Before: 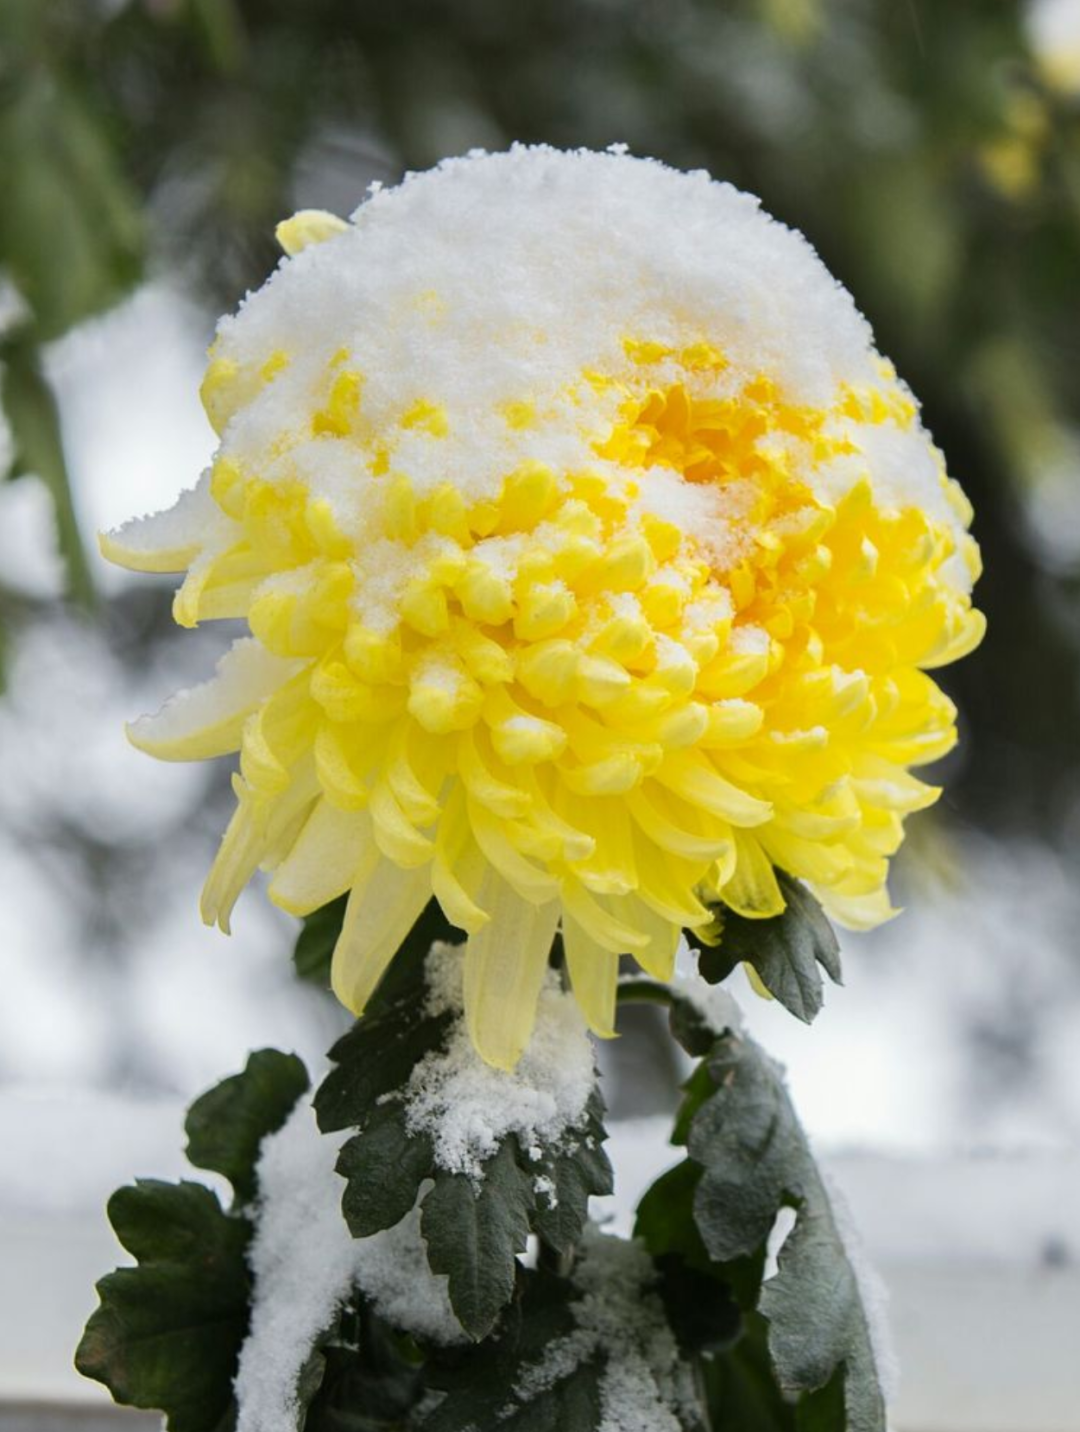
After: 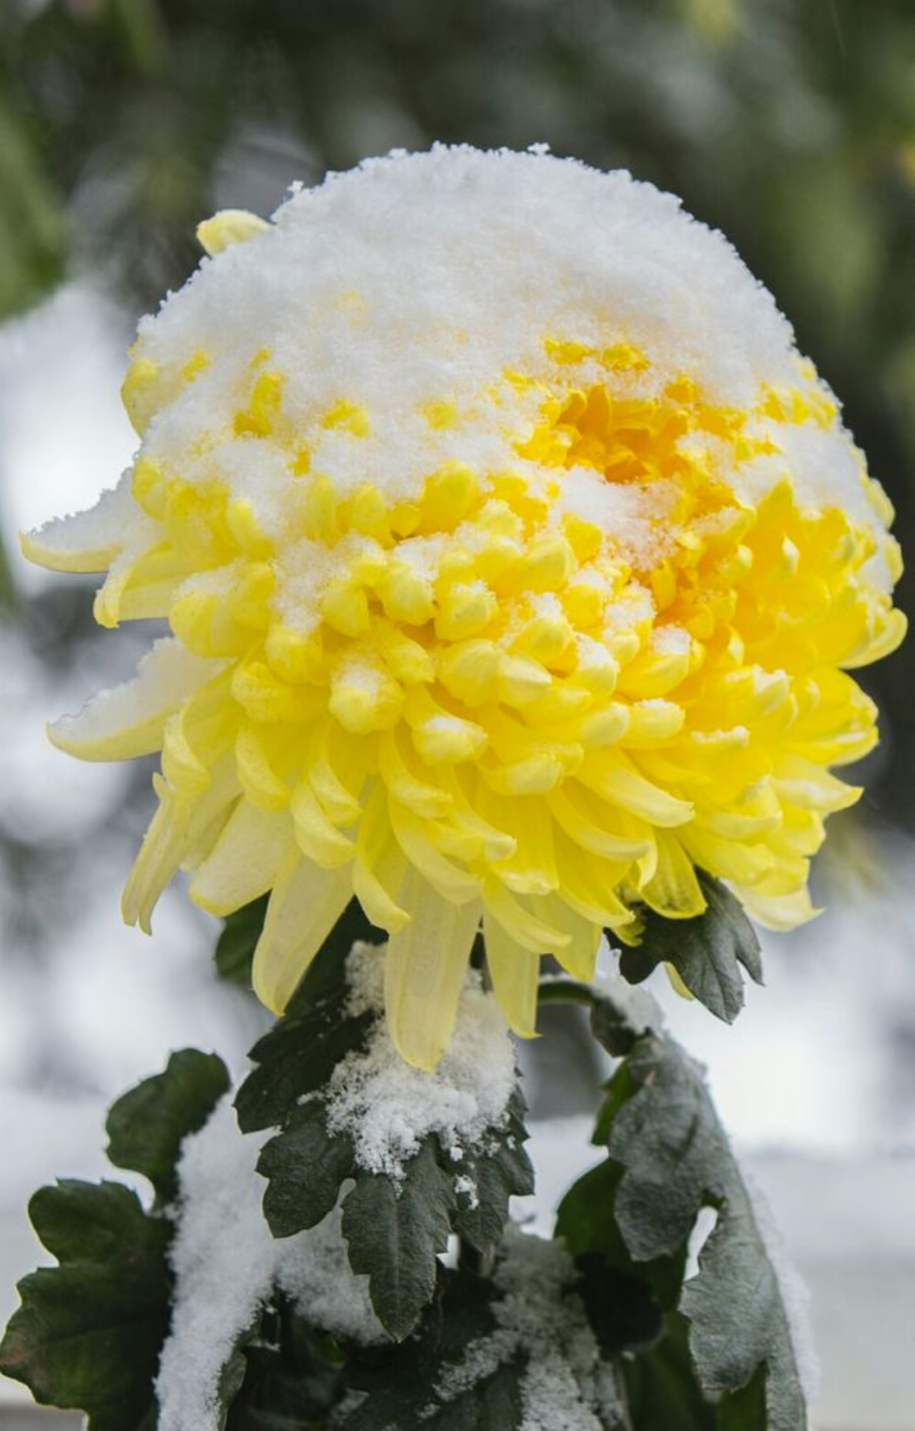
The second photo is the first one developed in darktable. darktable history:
crop: left 7.343%, right 7.854%
local contrast: detail 109%
